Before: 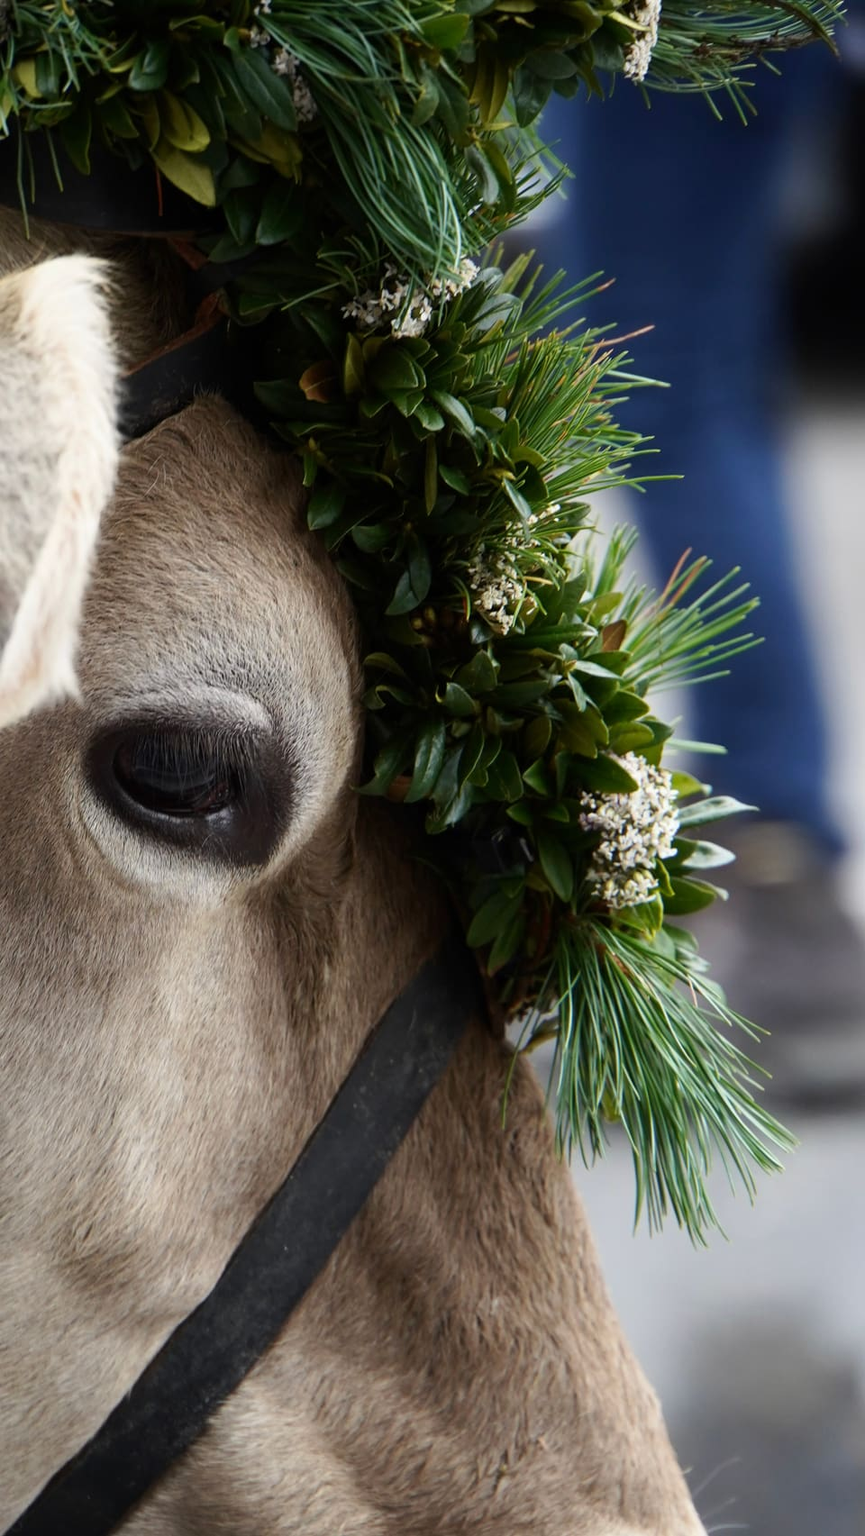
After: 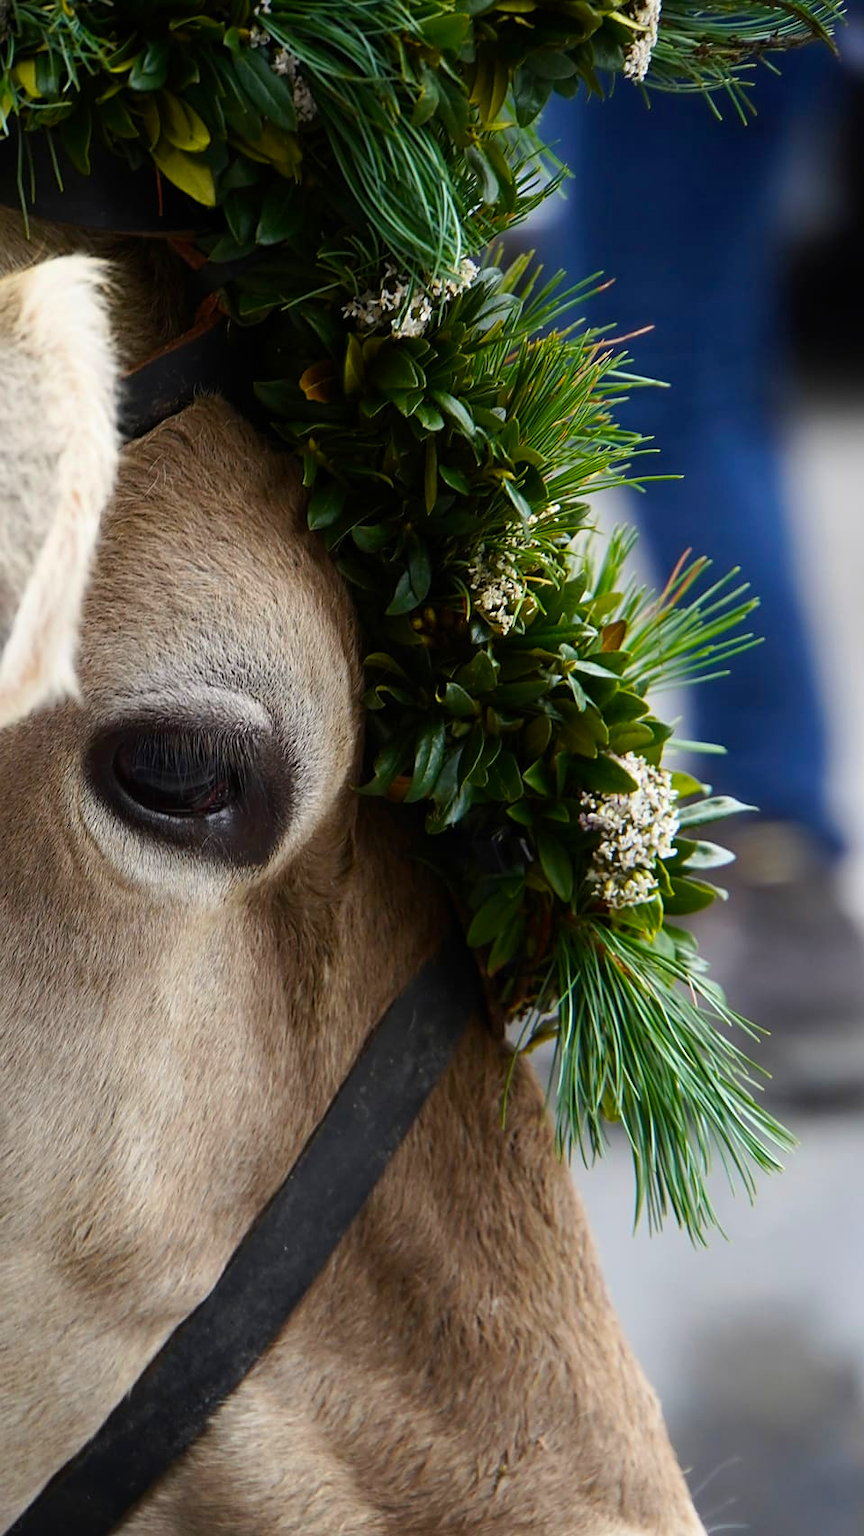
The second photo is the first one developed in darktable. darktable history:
sharpen: radius 1.559, amount 0.373, threshold 1.271
color balance rgb: perceptual saturation grading › global saturation 34.05%, global vibrance 5.56%
